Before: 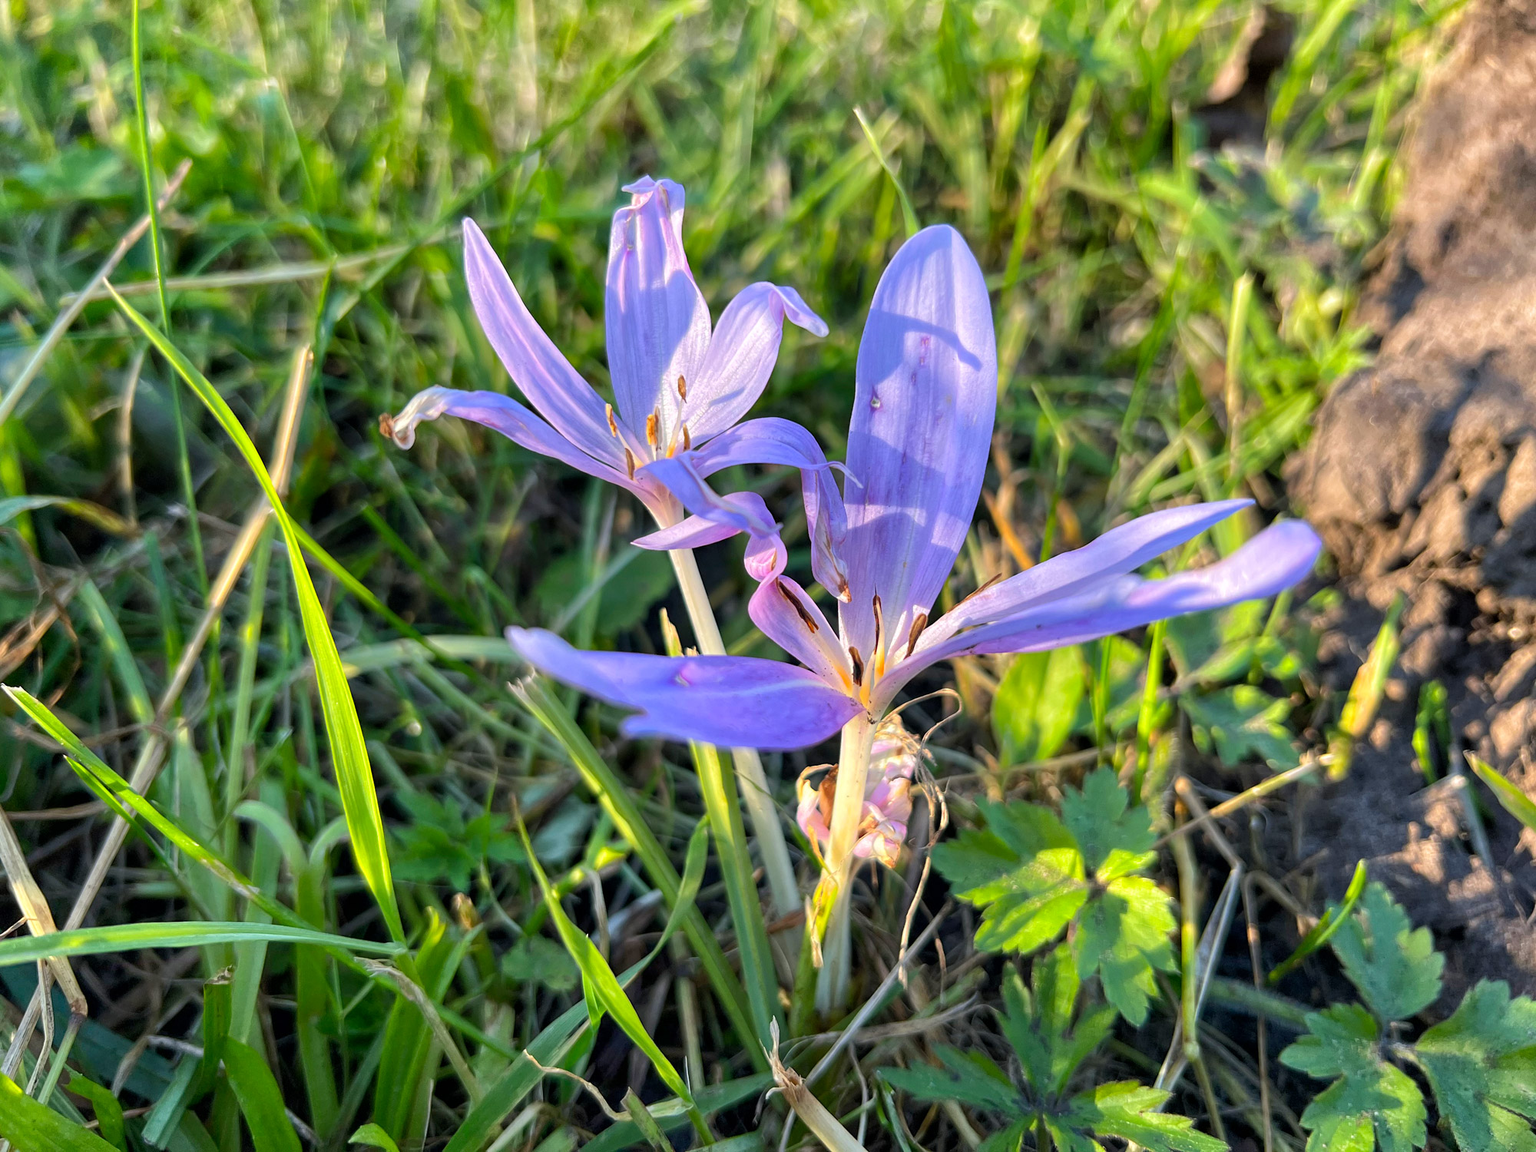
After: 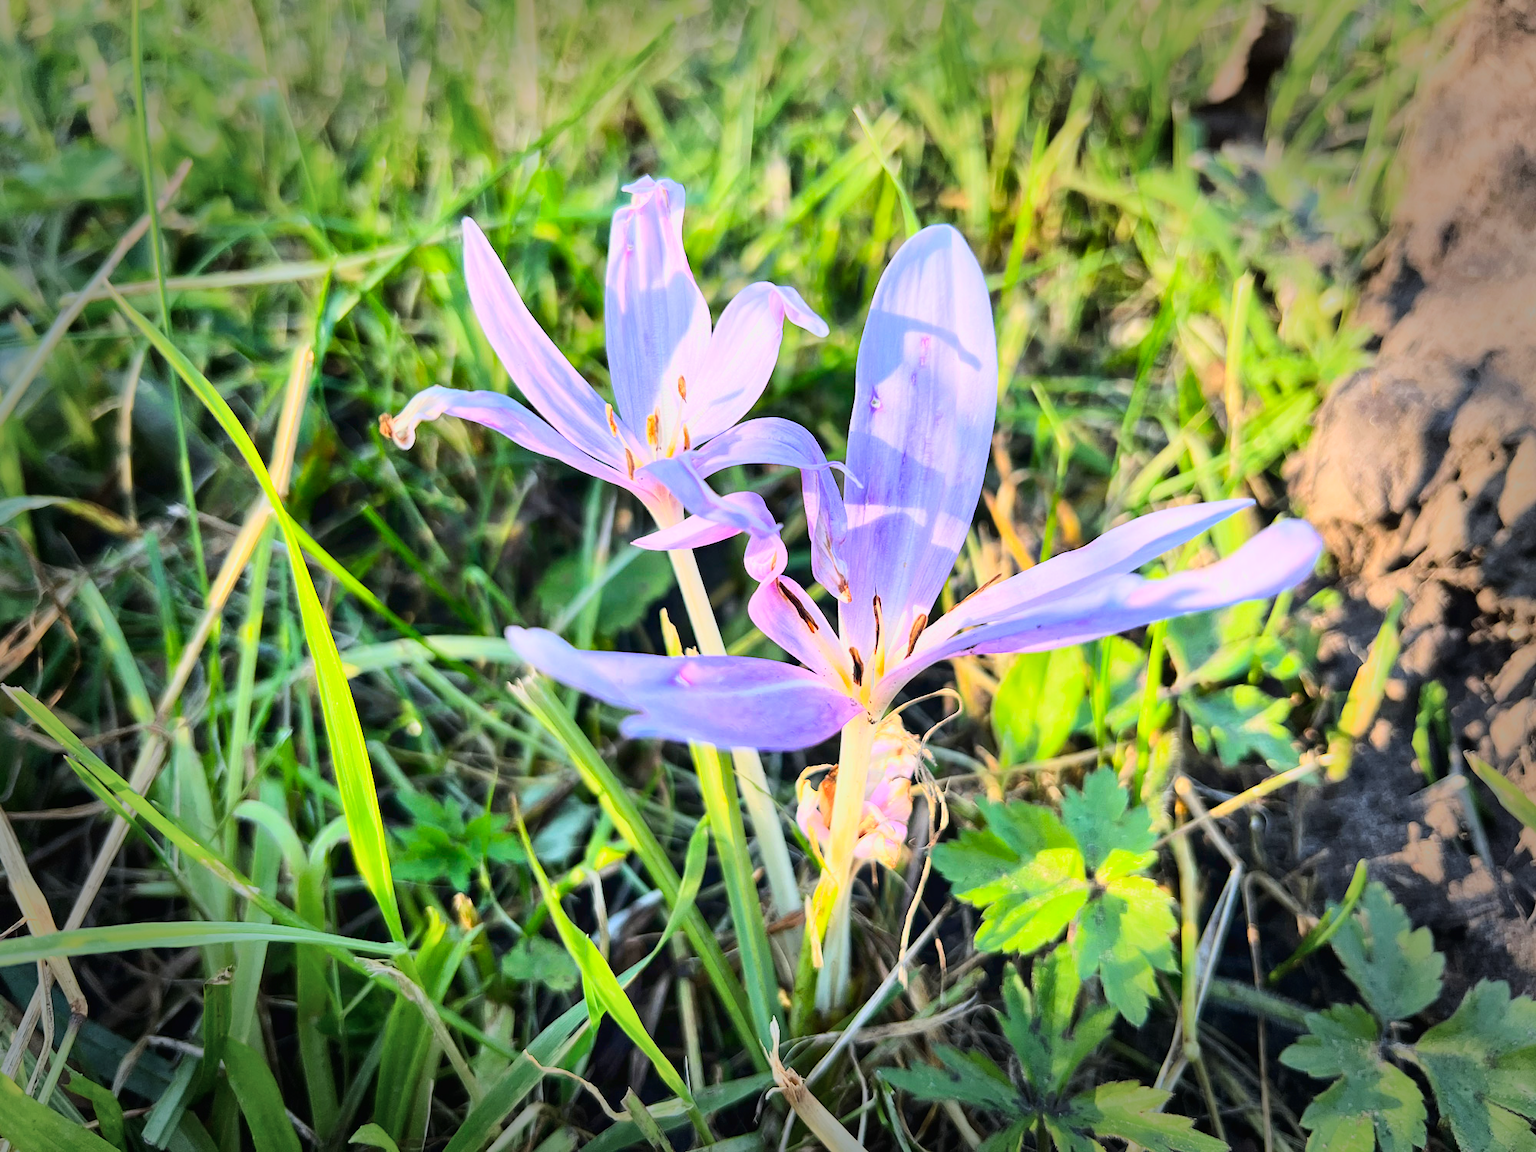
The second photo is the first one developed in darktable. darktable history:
tone curve: curves: ch0 [(0, 0.026) (0.146, 0.158) (0.272, 0.34) (0.434, 0.625) (0.676, 0.871) (0.994, 0.955)], color space Lab, linked channels, preserve colors none
vignetting: fall-off start 66.7%, fall-off radius 39.74%, brightness -0.576, saturation -0.258, automatic ratio true, width/height ratio 0.671, dithering 16-bit output
